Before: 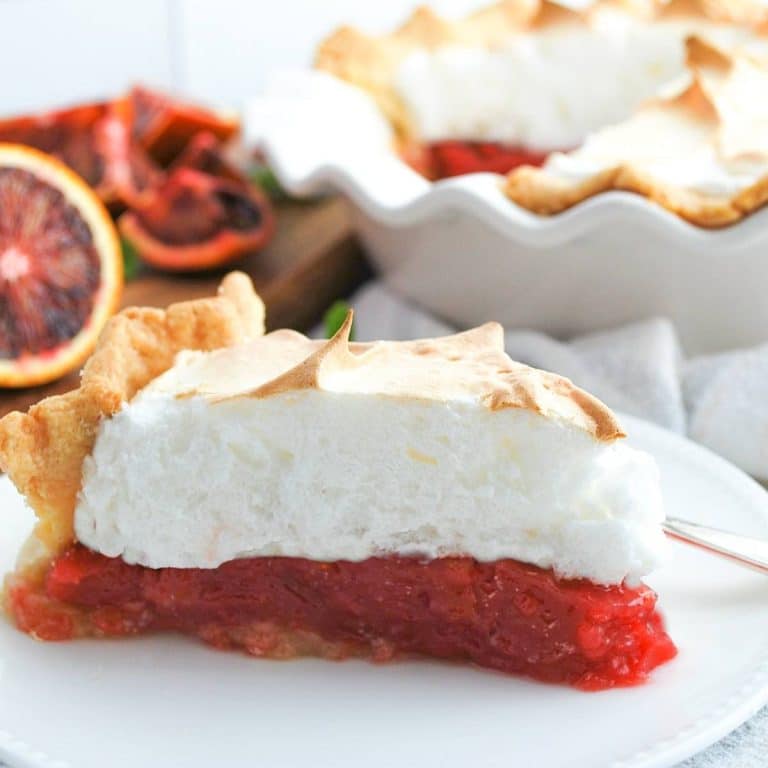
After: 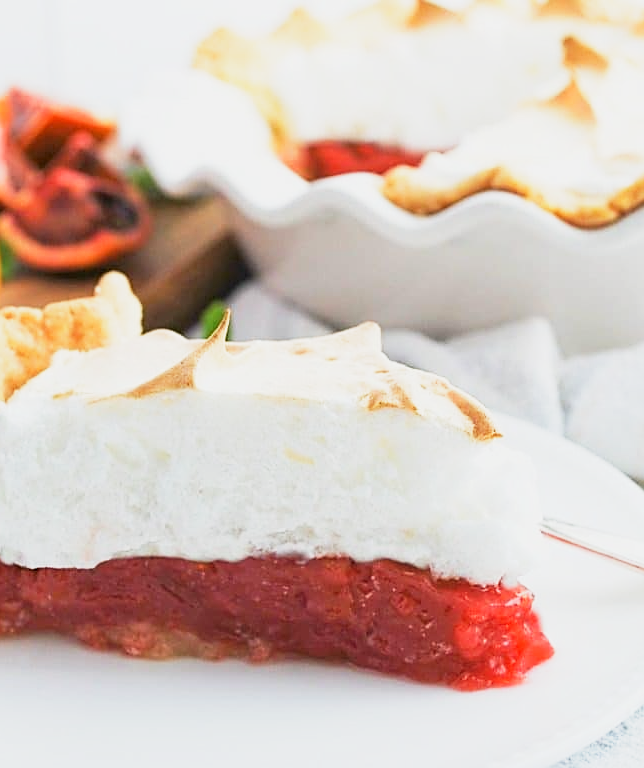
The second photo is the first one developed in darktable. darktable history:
base curve: curves: ch0 [(0, 0) (0.088, 0.125) (0.176, 0.251) (0.354, 0.501) (0.613, 0.749) (1, 0.877)], preserve colors none
sharpen: on, module defaults
crop: left 16.145%
